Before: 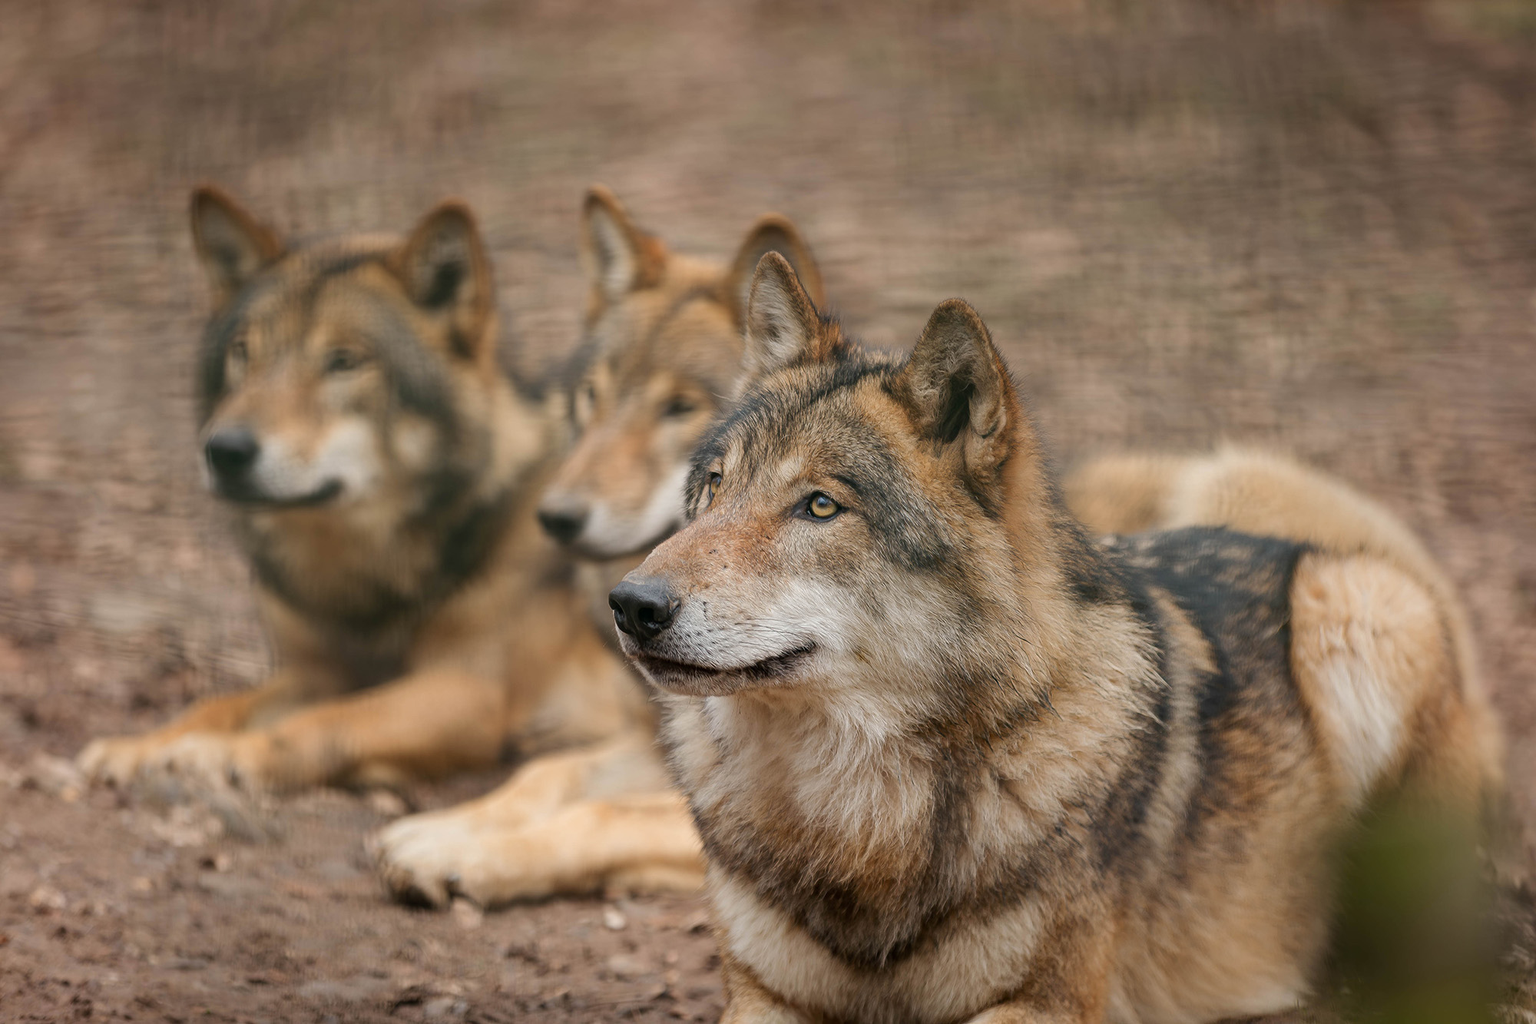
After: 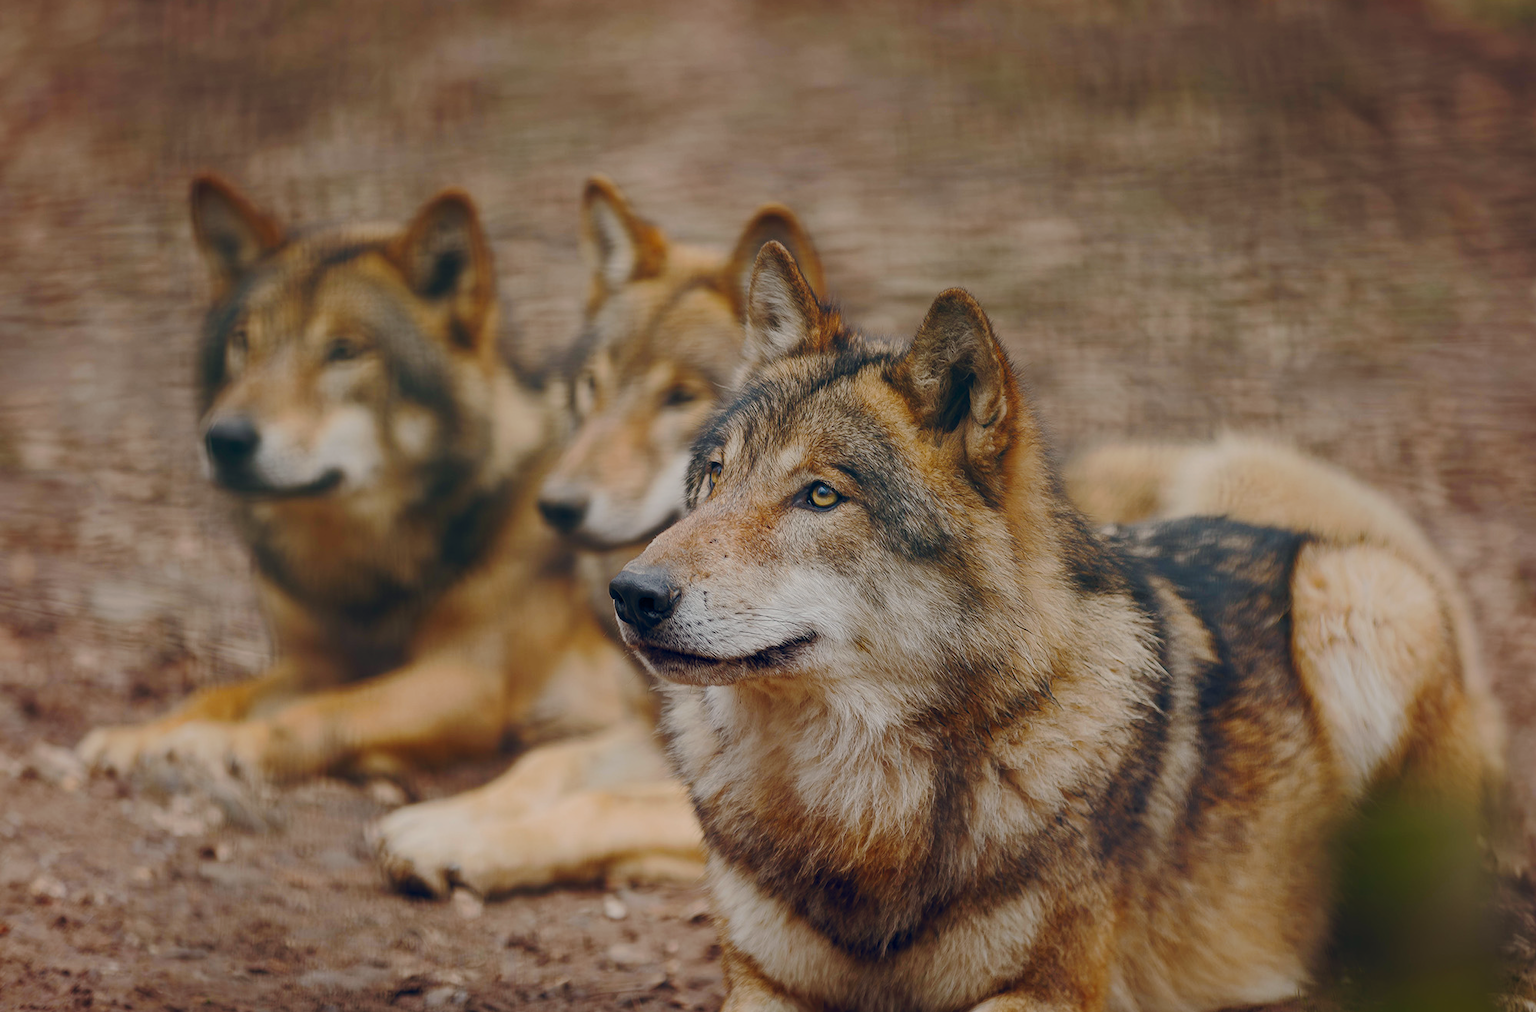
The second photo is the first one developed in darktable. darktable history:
tone curve: curves: ch0 [(0, 0) (0.003, 0.004) (0.011, 0.01) (0.025, 0.025) (0.044, 0.042) (0.069, 0.064) (0.1, 0.093) (0.136, 0.13) (0.177, 0.182) (0.224, 0.241) (0.277, 0.322) (0.335, 0.409) (0.399, 0.482) (0.468, 0.551) (0.543, 0.606) (0.623, 0.672) (0.709, 0.73) (0.801, 0.81) (0.898, 0.885) (1, 1)], preserve colors none
crop: top 1.121%, right 0.036%
color balance rgb: global offset › chroma 0.123%, global offset › hue 254.19°, perceptual saturation grading › global saturation 30.832%, perceptual brilliance grading › highlights 3.643%, perceptual brilliance grading › mid-tones -19.089%, perceptual brilliance grading › shadows -42.02%, contrast -29.946%
